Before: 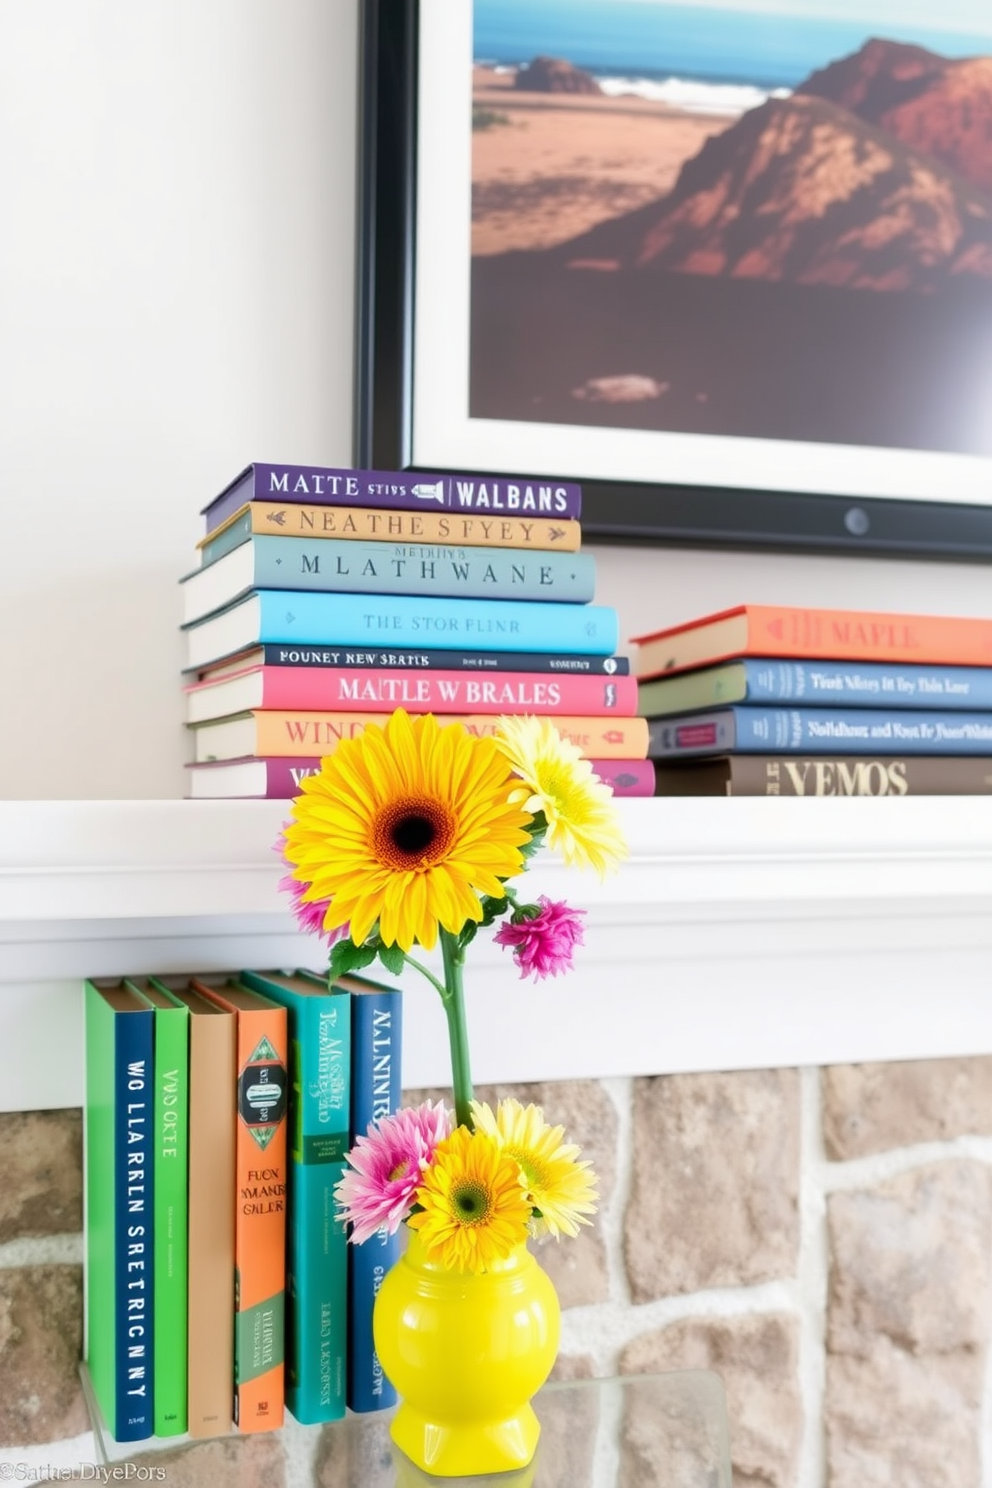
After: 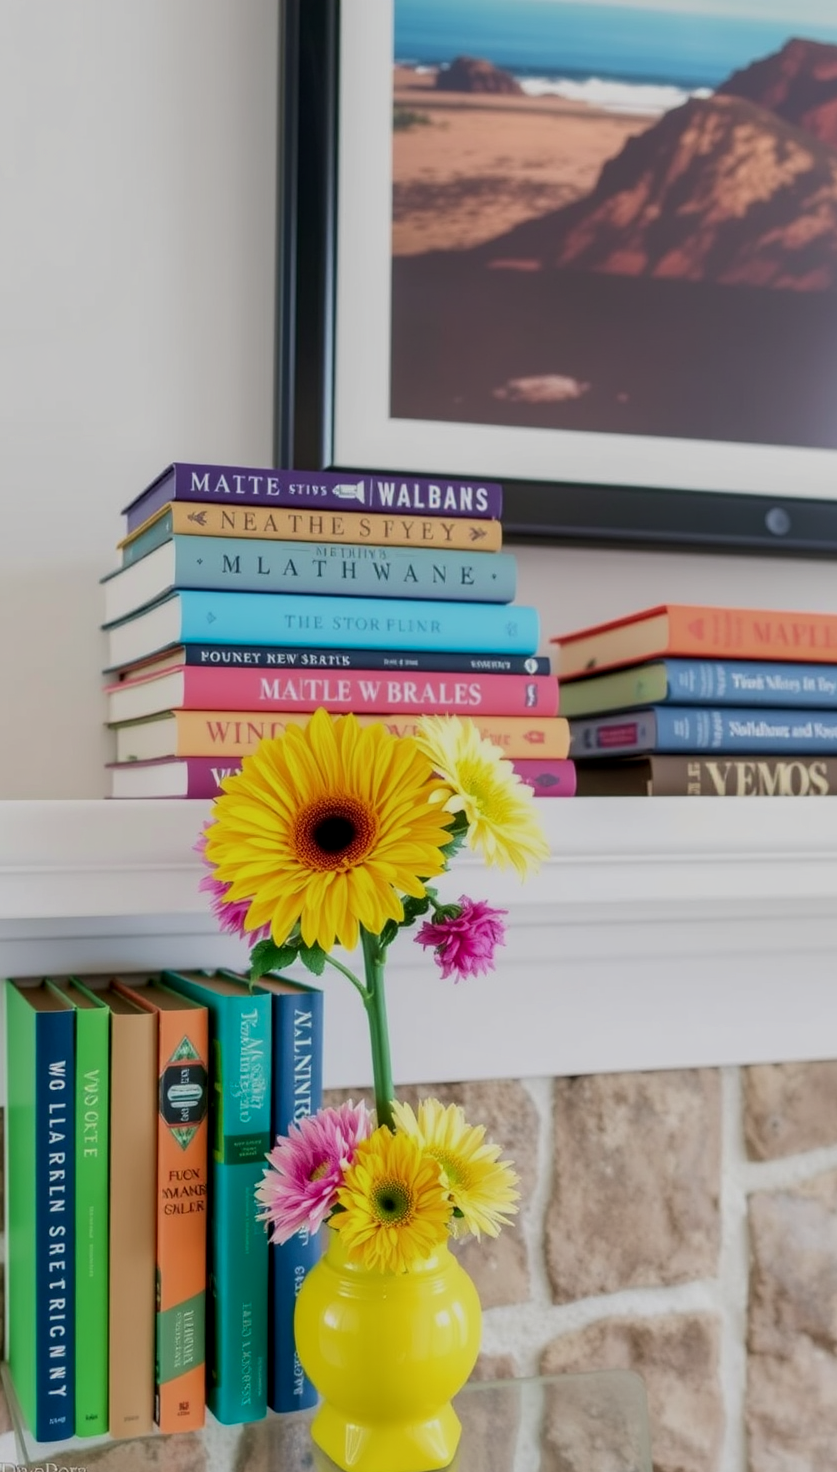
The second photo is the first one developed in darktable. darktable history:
exposure: black level correction 0, exposure -0.721 EV, compensate highlight preservation false
local contrast: on, module defaults
velvia: on, module defaults
crop: left 8.026%, right 7.374%
tone equalizer: on, module defaults
